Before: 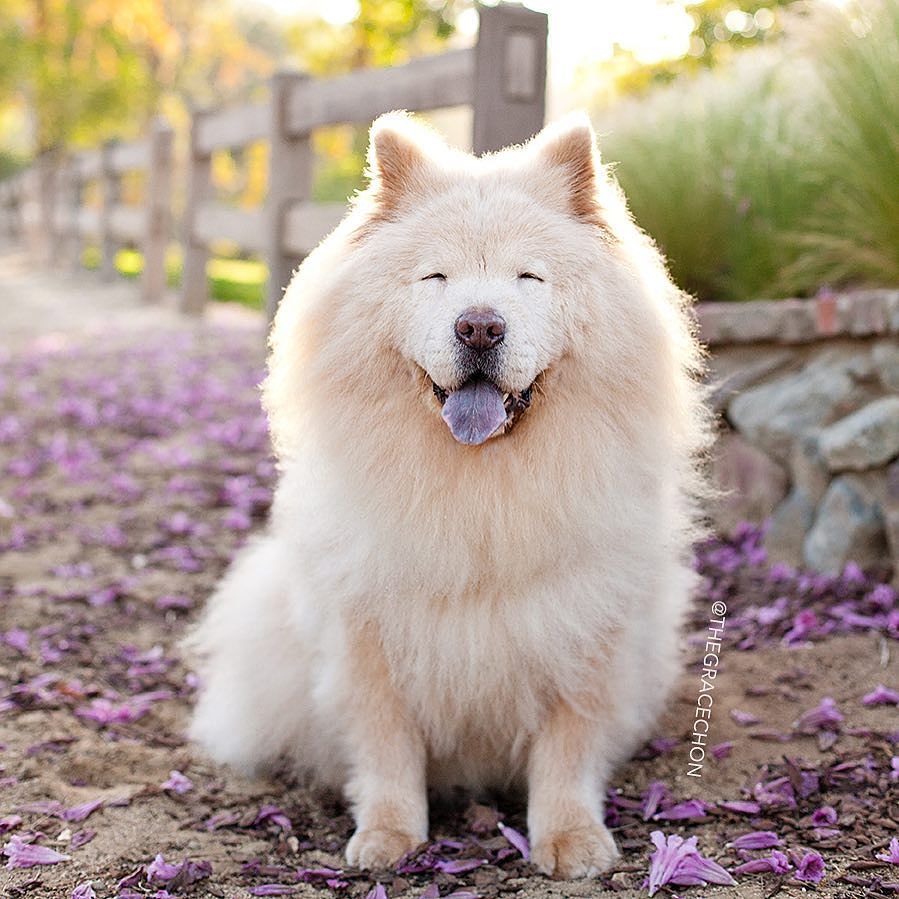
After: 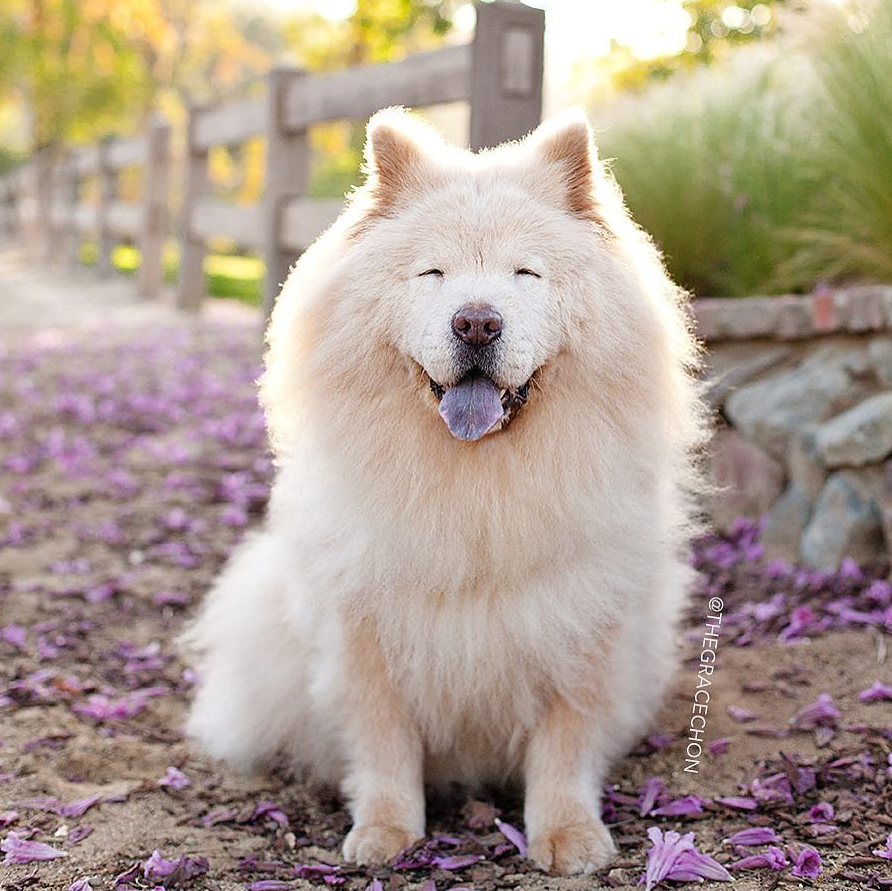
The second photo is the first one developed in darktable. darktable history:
tone equalizer: -8 EV -1.84 EV, -7 EV -1.16 EV, -6 EV -1.62 EV, smoothing diameter 25%, edges refinement/feathering 10, preserve details guided filter
crop: left 0.434%, top 0.485%, right 0.244%, bottom 0.386%
